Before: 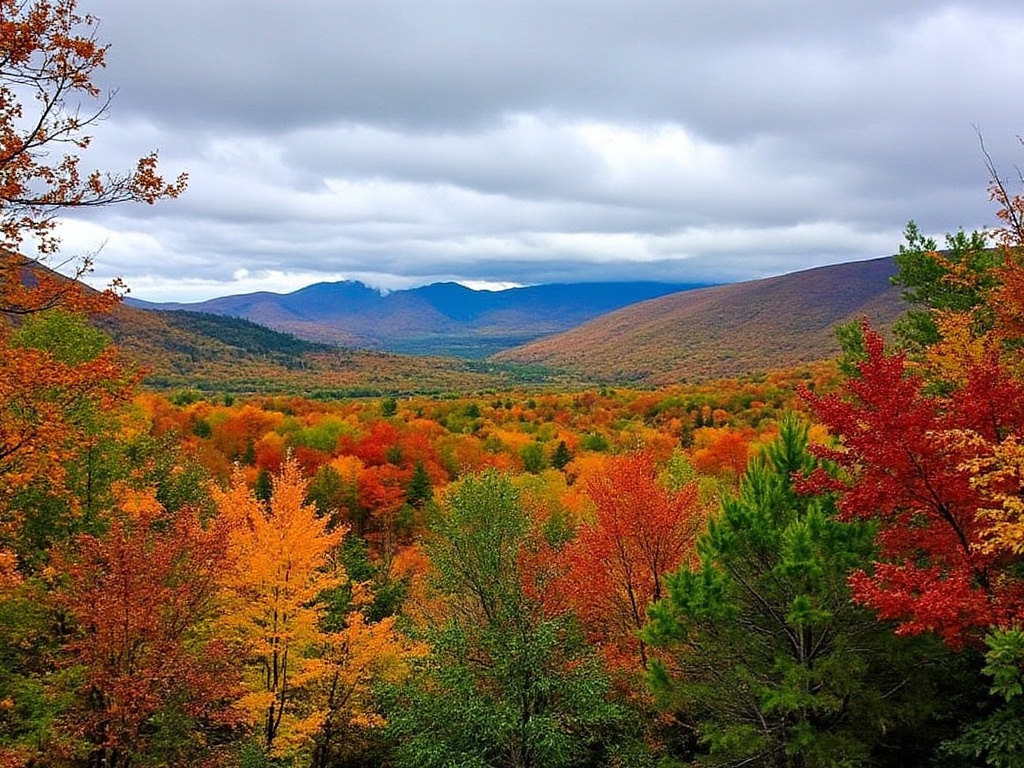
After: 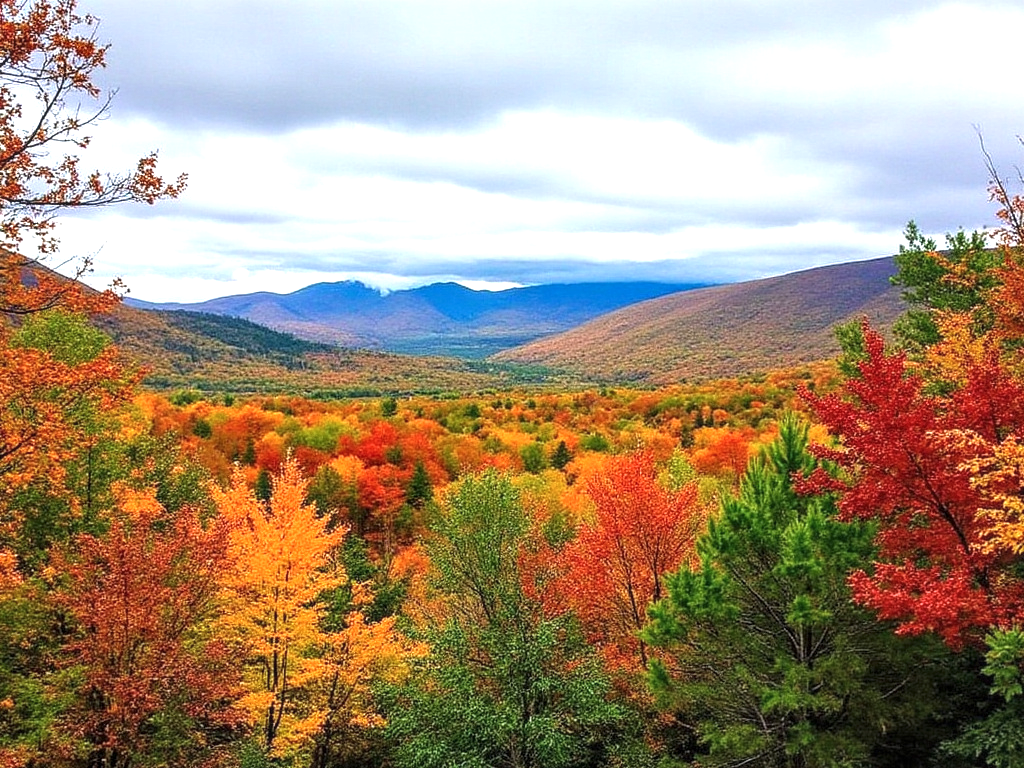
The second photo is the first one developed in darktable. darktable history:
local contrast: on, module defaults
exposure: black level correction -0.002, exposure 0.708 EV, compensate exposure bias true, compensate highlight preservation false
